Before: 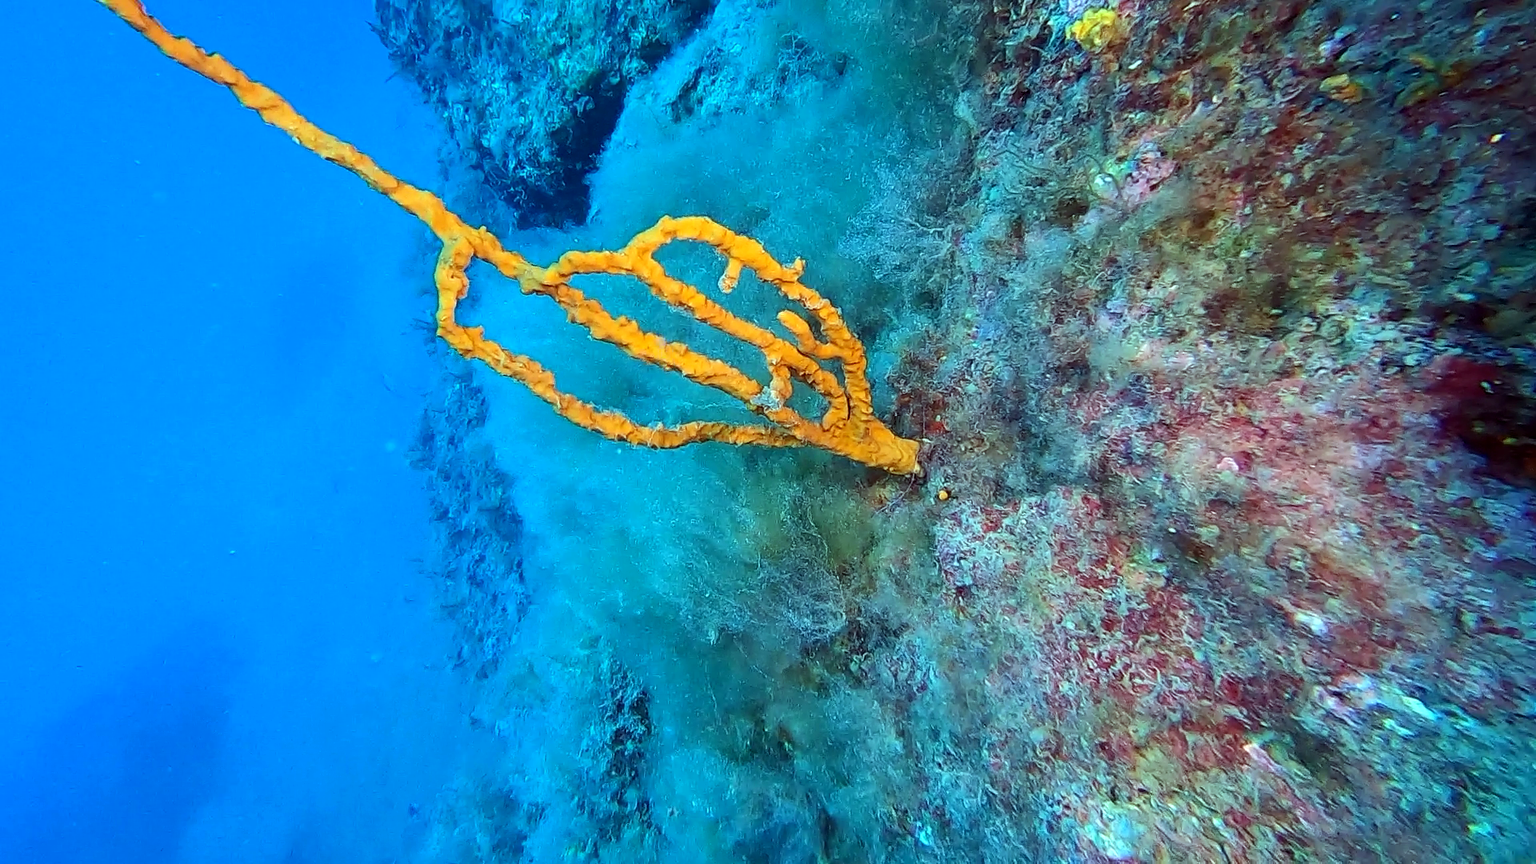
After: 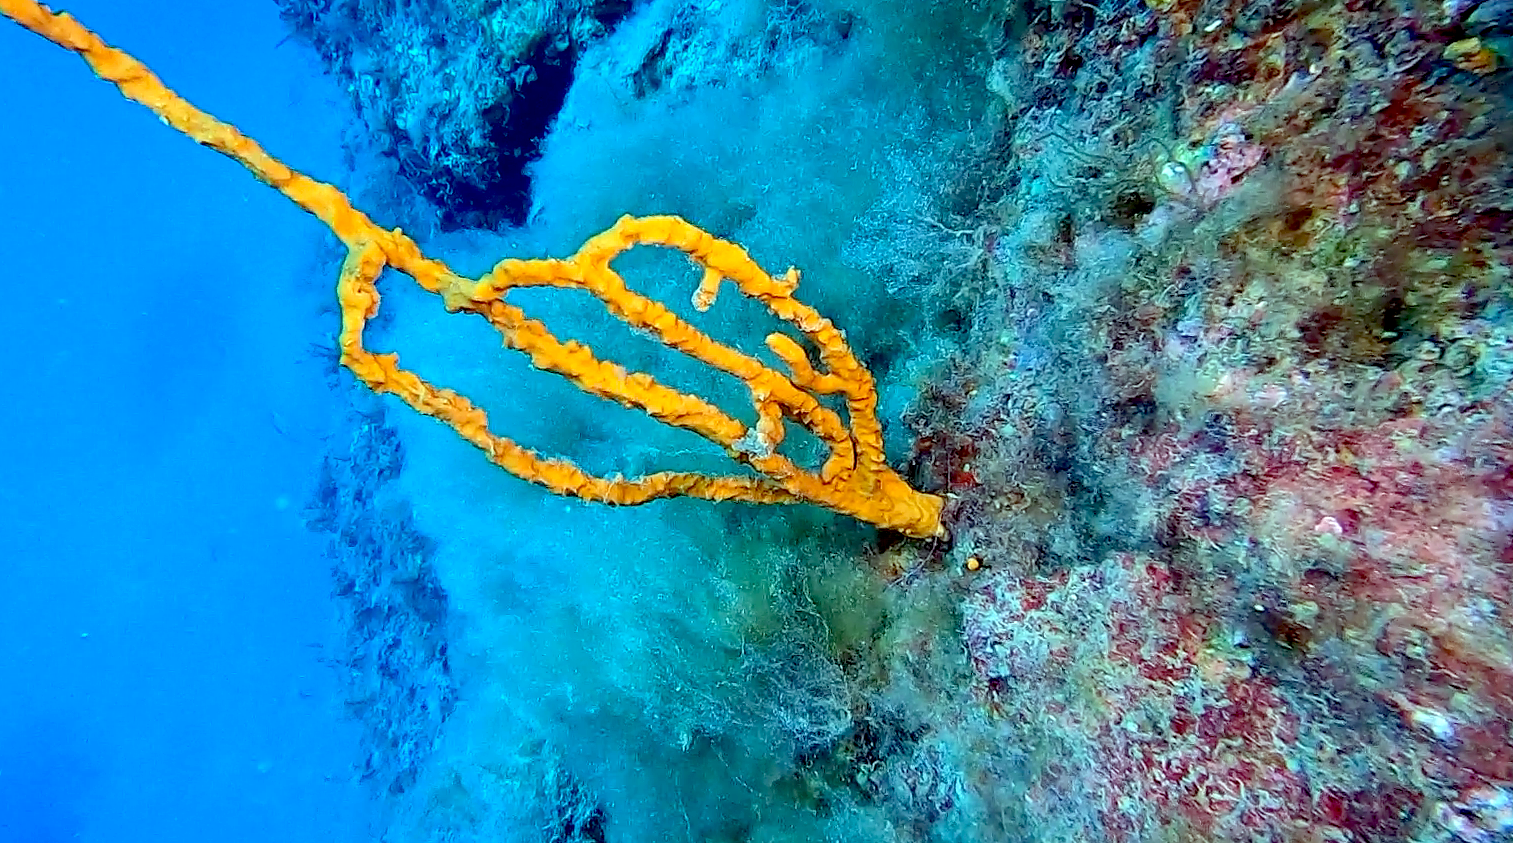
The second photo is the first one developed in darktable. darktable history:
crop and rotate: left 10.77%, top 5.1%, right 10.41%, bottom 16.76%
exposure: black level correction 0.025, exposure 0.182 EV, compensate highlight preservation false
